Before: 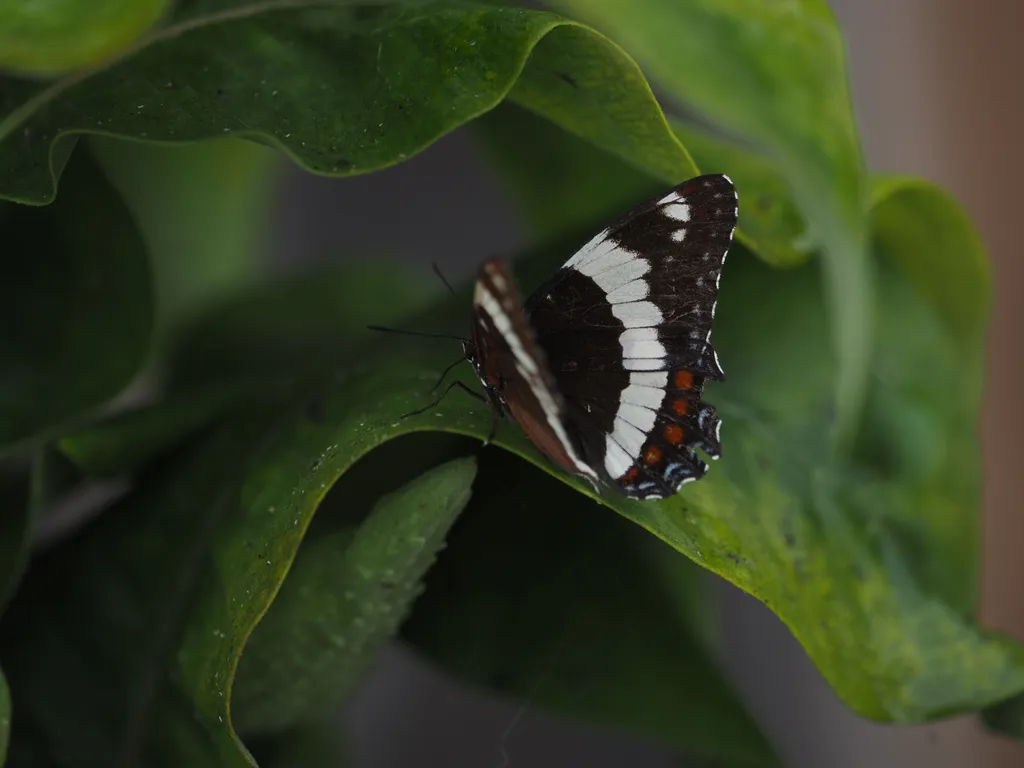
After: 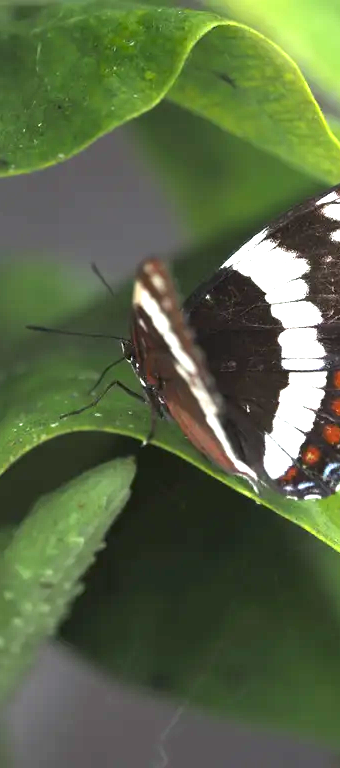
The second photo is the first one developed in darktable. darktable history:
crop: left 33.36%, right 33.36%
exposure: exposure 2.25 EV, compensate highlight preservation false
levels: mode automatic, gray 50.8%
